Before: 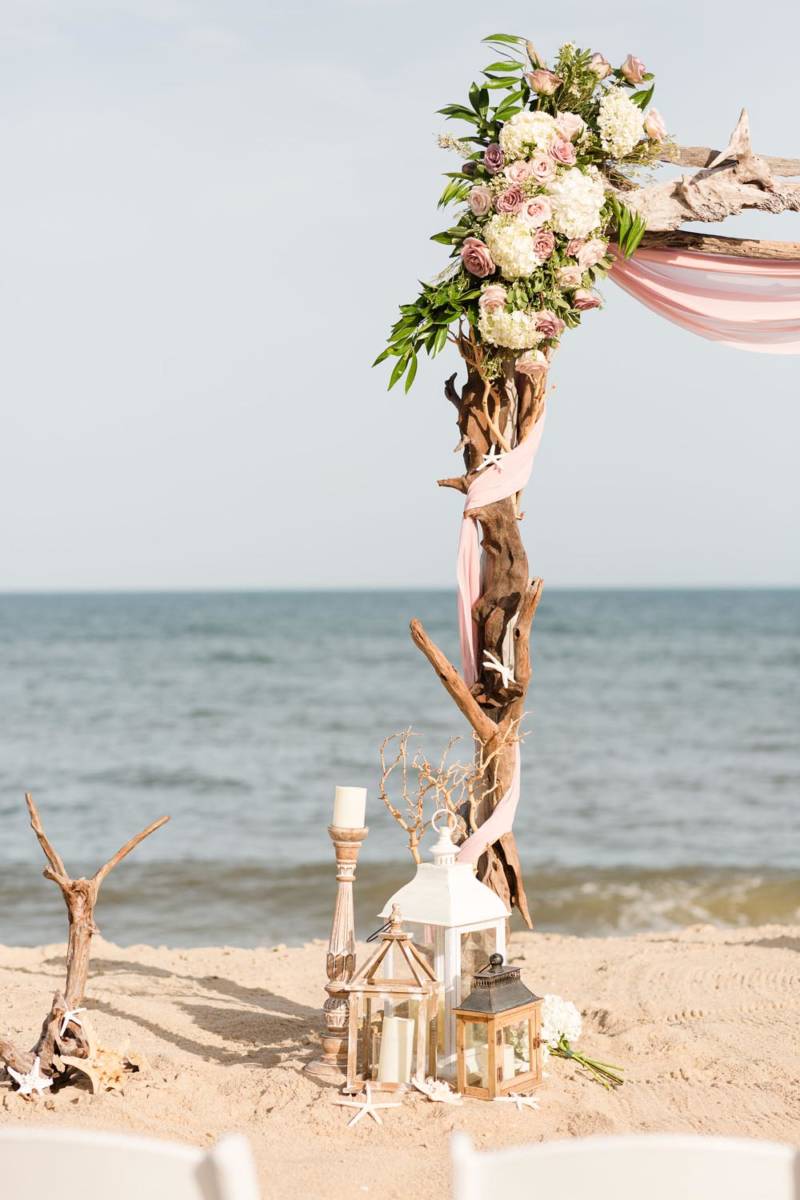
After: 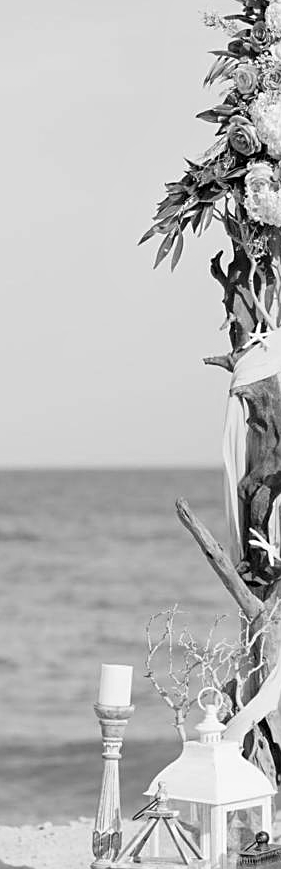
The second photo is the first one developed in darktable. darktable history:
monochrome: a -35.87, b 49.73, size 1.7
sharpen: on, module defaults
crop and rotate: left 29.476%, top 10.214%, right 35.32%, bottom 17.333%
